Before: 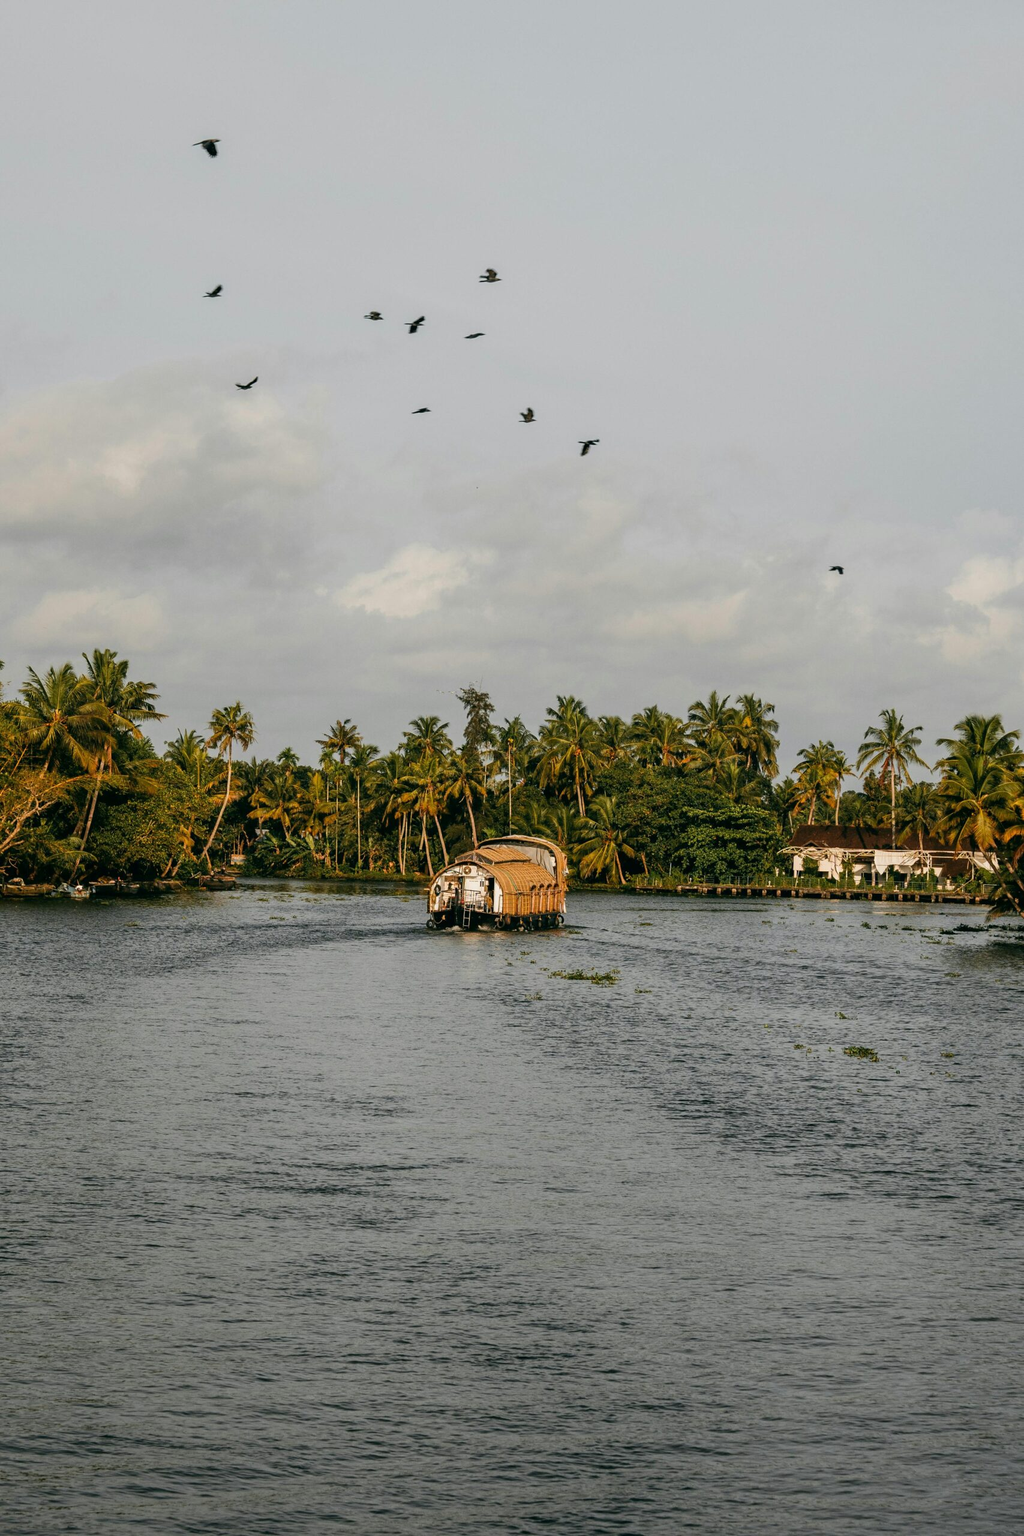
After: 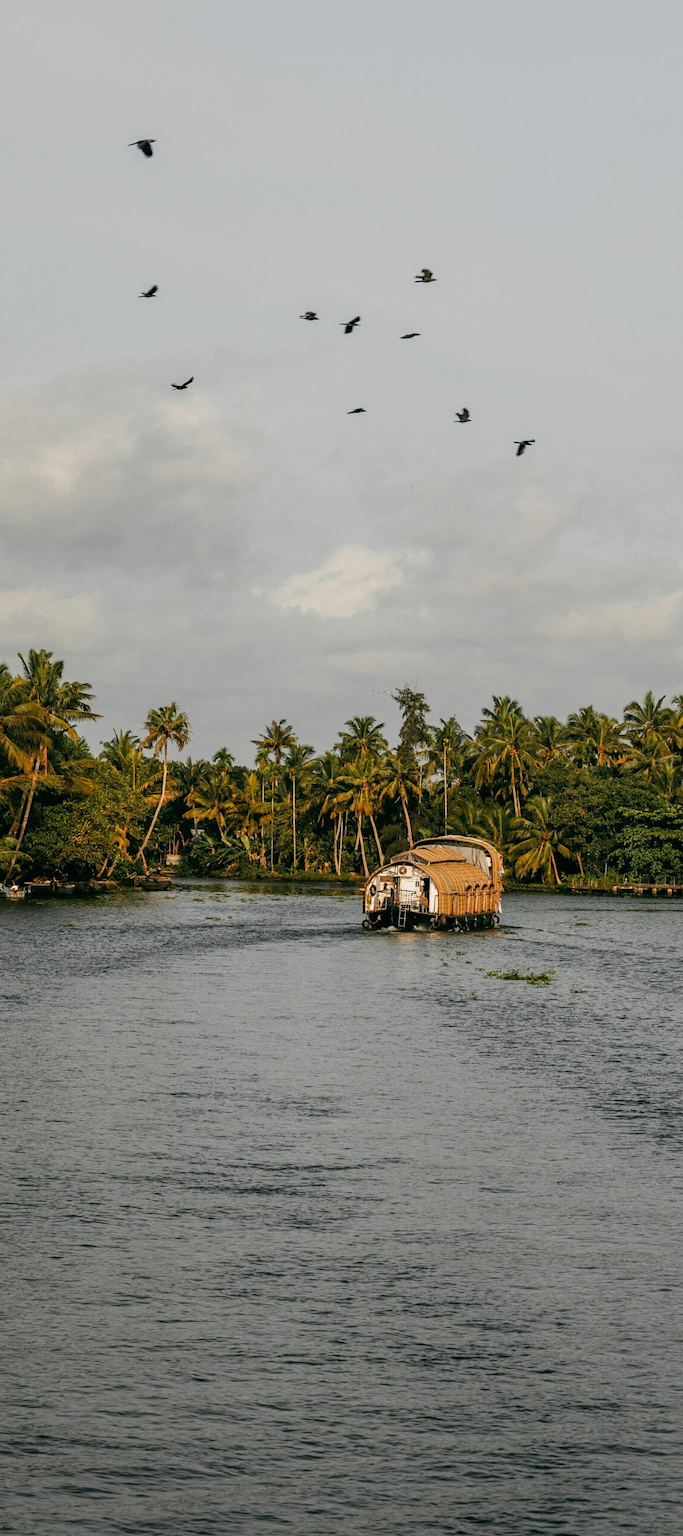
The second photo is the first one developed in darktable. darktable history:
crop and rotate: left 6.342%, right 26.878%
